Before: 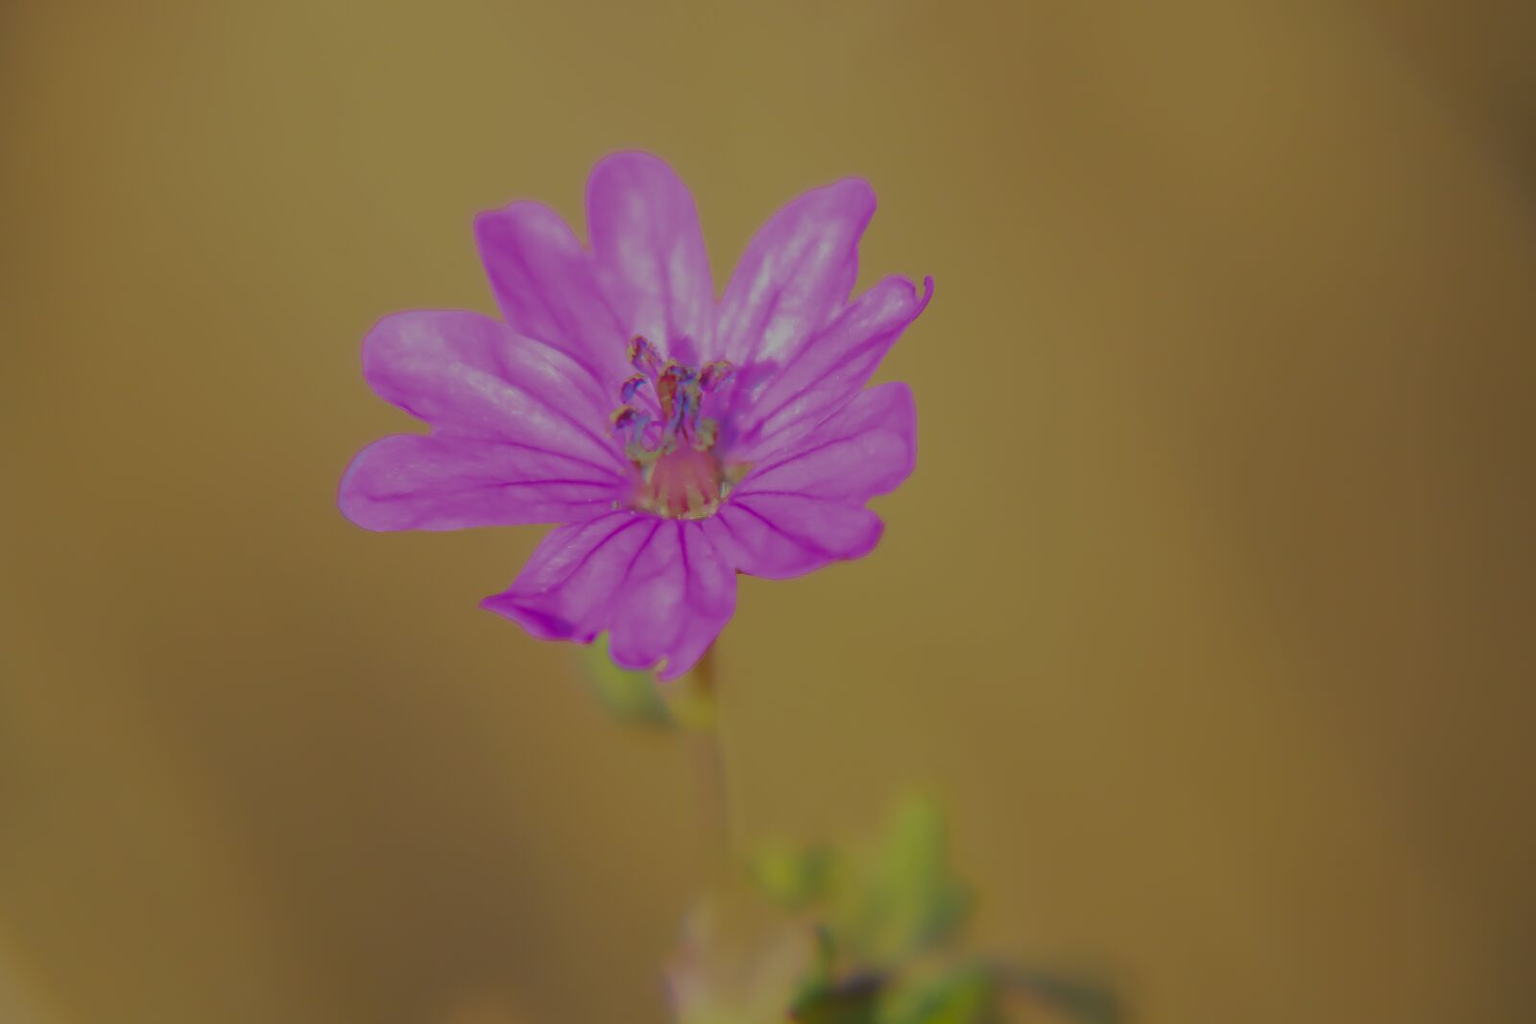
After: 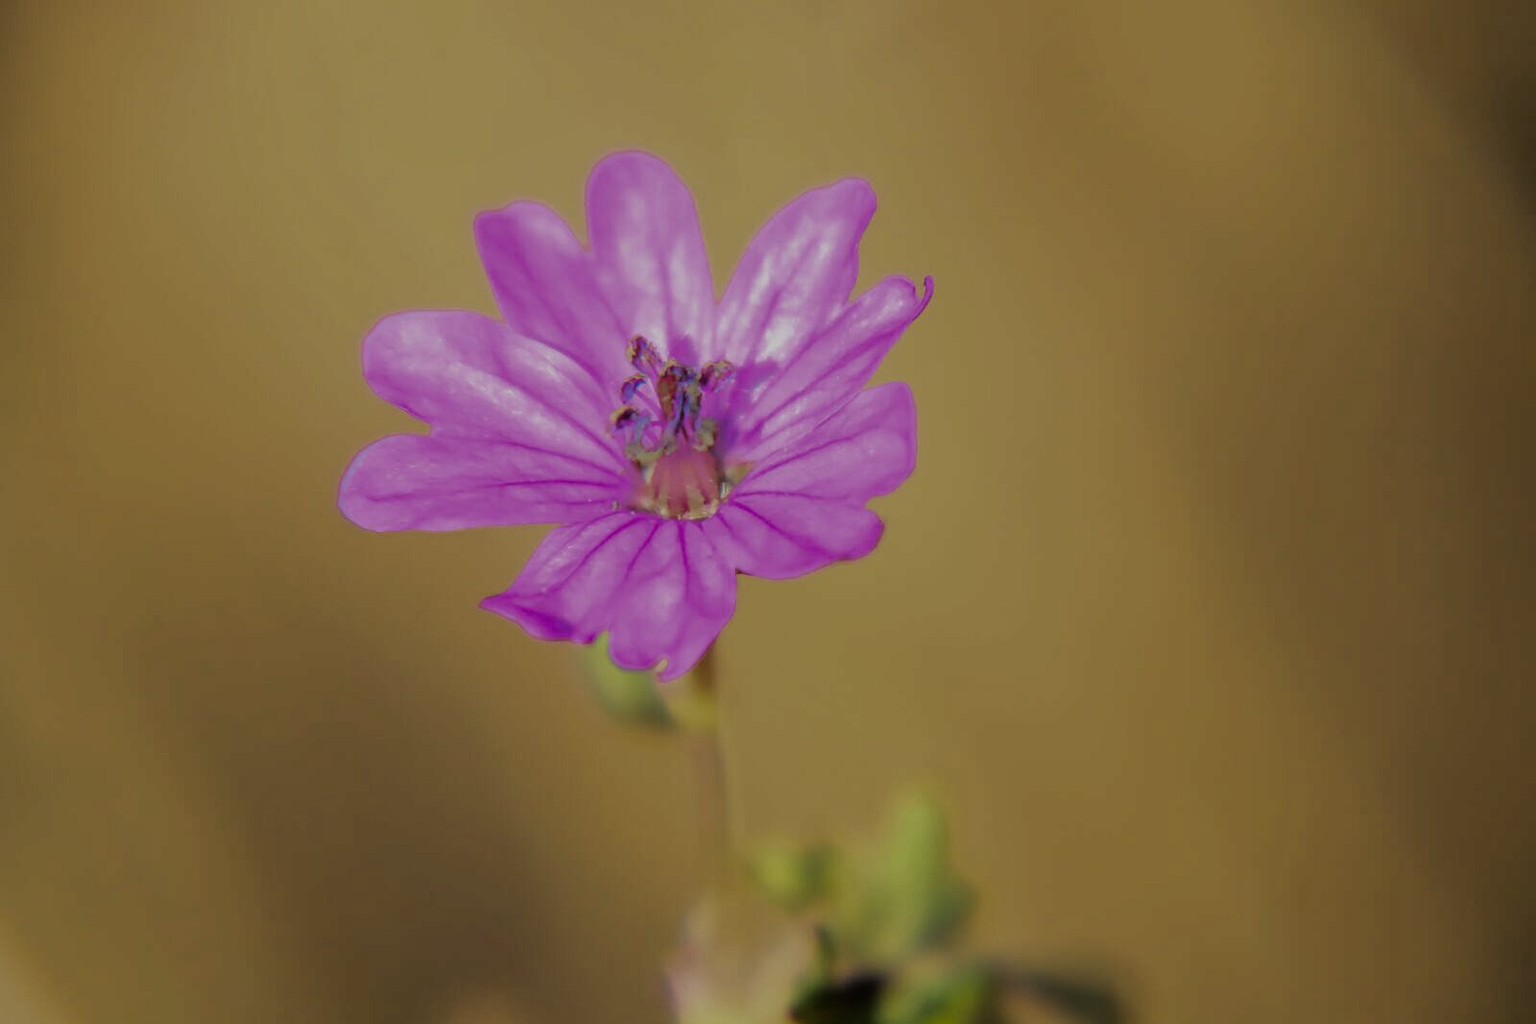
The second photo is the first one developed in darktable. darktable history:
filmic rgb: black relative exposure -3.79 EV, white relative exposure 2.4 EV, dynamic range scaling -49.64%, hardness 3.44, latitude 30.87%, contrast 1.815, iterations of high-quality reconstruction 0
shadows and highlights: shadows 19, highlights -85.34, soften with gaussian
